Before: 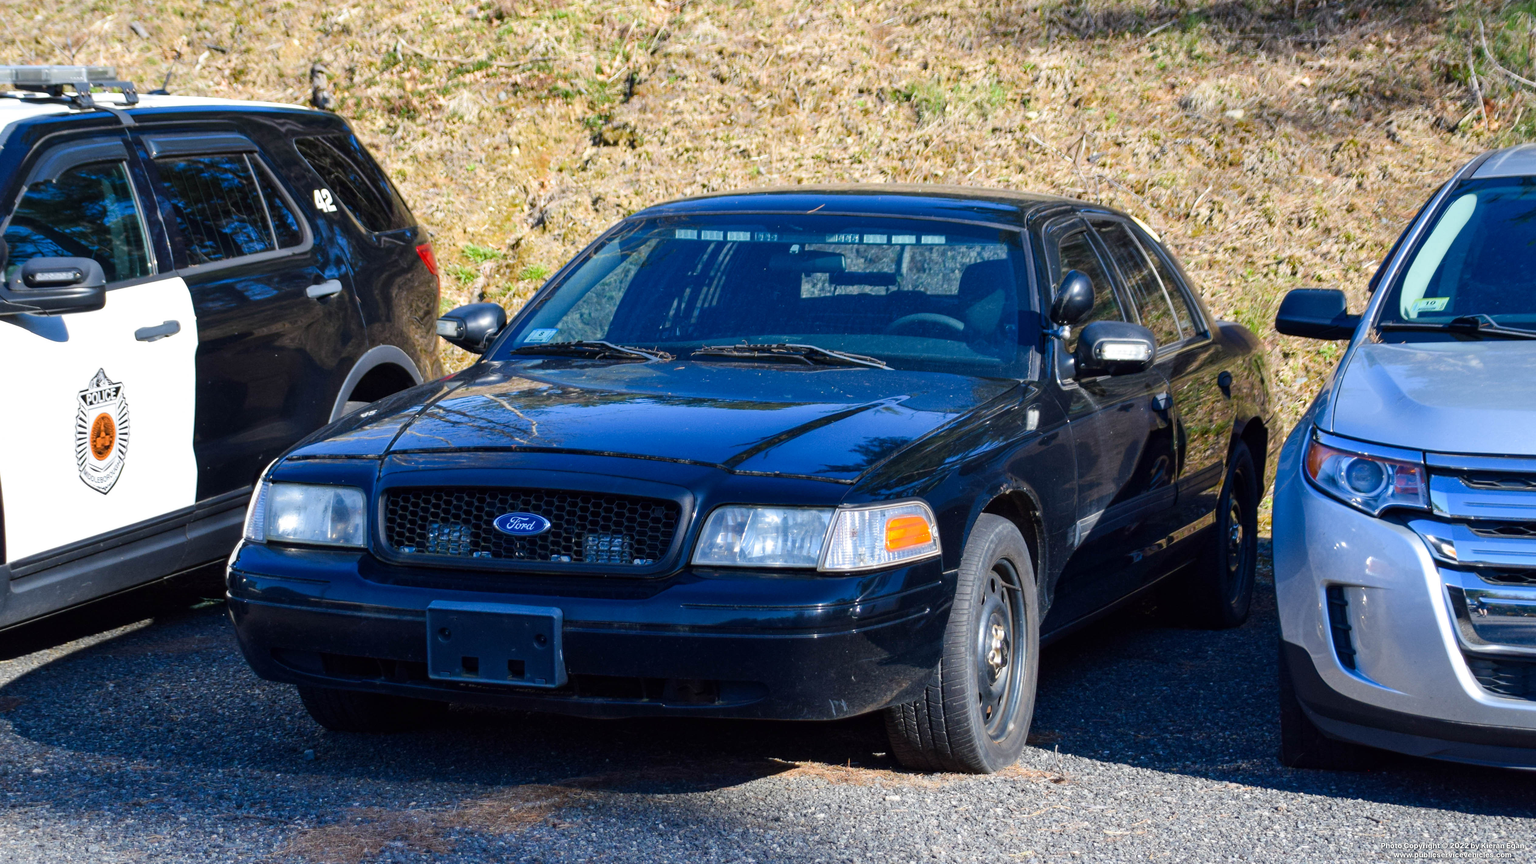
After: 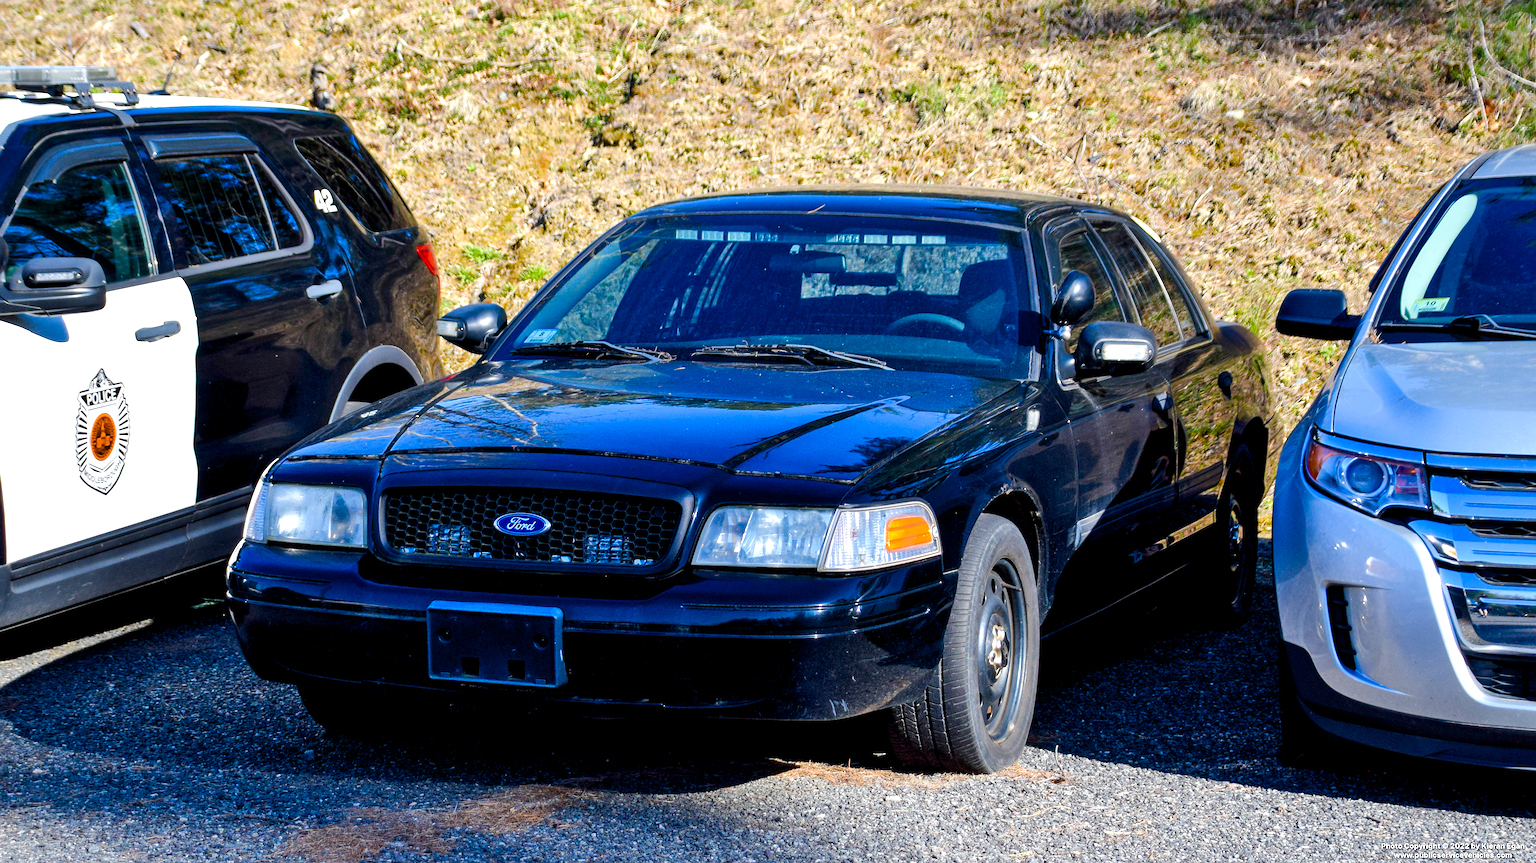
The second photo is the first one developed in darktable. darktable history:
color balance rgb: global offset › luminance -0.51%, perceptual saturation grading › global saturation 27.53%, perceptual saturation grading › highlights -25%, perceptual saturation grading › shadows 25%, perceptual brilliance grading › highlights 6.62%, perceptual brilliance grading › mid-tones 17.07%, perceptual brilliance grading › shadows -5.23%
shadows and highlights: shadows 37.27, highlights -28.18, soften with gaussian
sharpen: on, module defaults
